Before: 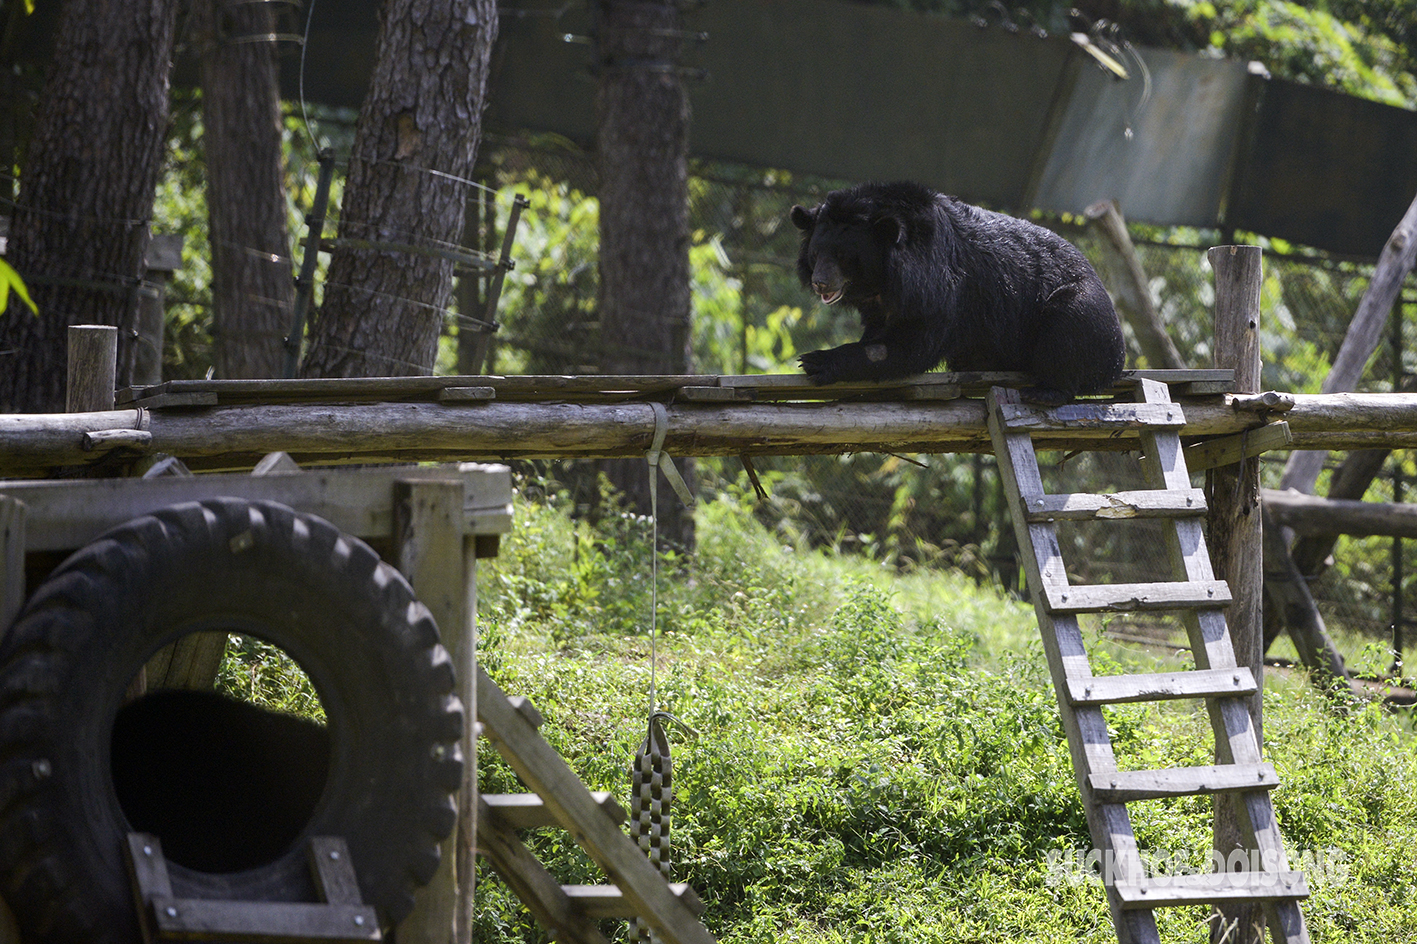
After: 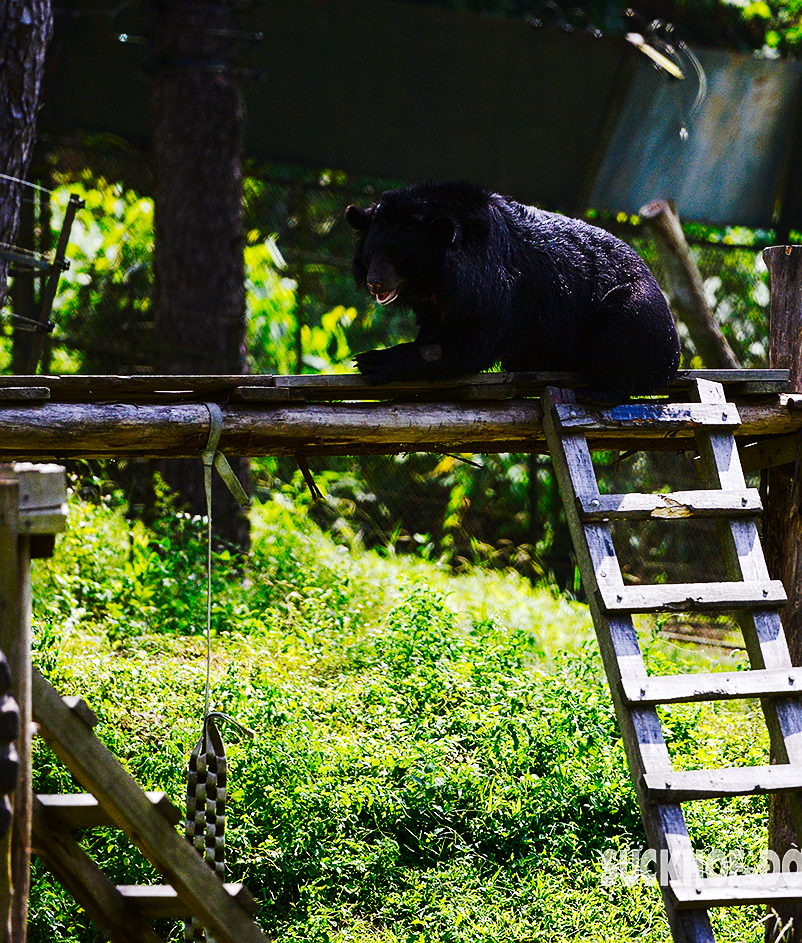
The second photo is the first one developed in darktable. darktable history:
white balance: emerald 1
crop: left 31.458%, top 0%, right 11.876%
contrast brightness saturation: brightness -0.2, saturation 0.08
sharpen: radius 0.969, amount 0.604
color balance rgb: perceptual saturation grading › global saturation 30%
tone curve: curves: ch0 [(0, 0) (0.003, 0.005) (0.011, 0.011) (0.025, 0.02) (0.044, 0.03) (0.069, 0.041) (0.1, 0.062) (0.136, 0.089) (0.177, 0.135) (0.224, 0.189) (0.277, 0.259) (0.335, 0.373) (0.399, 0.499) (0.468, 0.622) (0.543, 0.724) (0.623, 0.807) (0.709, 0.868) (0.801, 0.916) (0.898, 0.964) (1, 1)], preserve colors none
